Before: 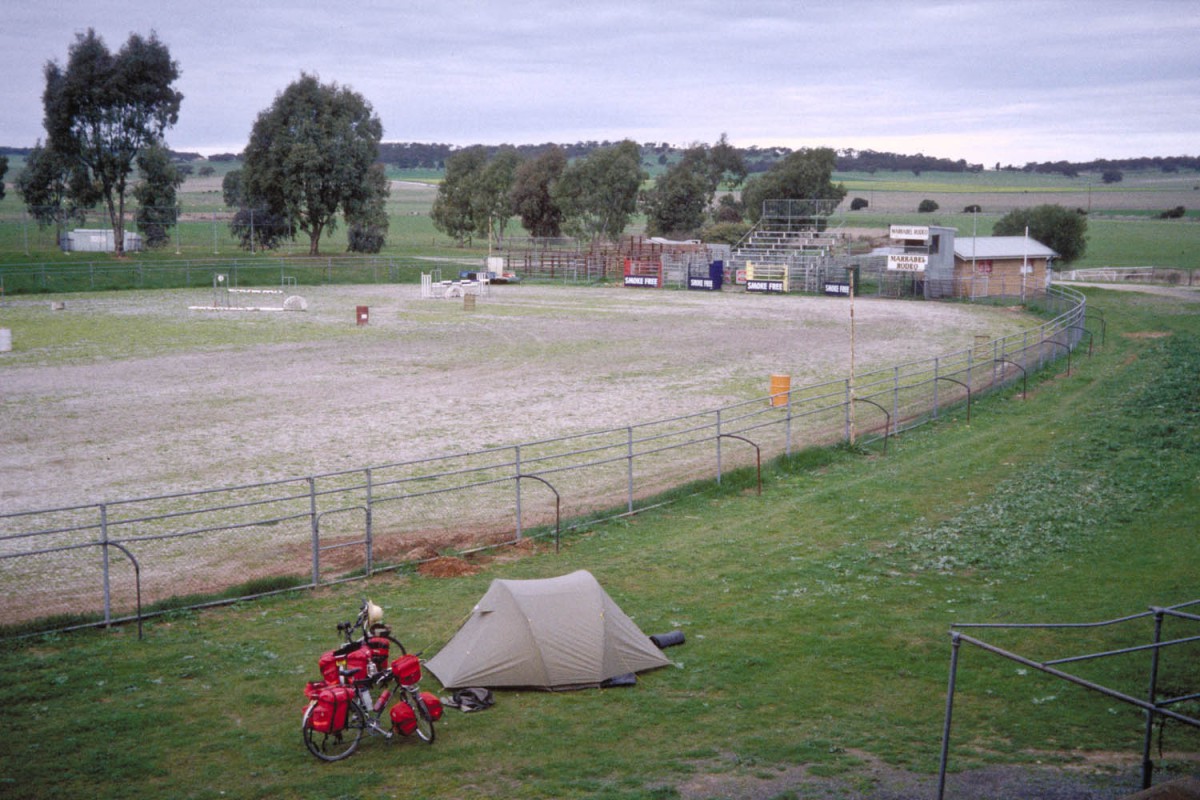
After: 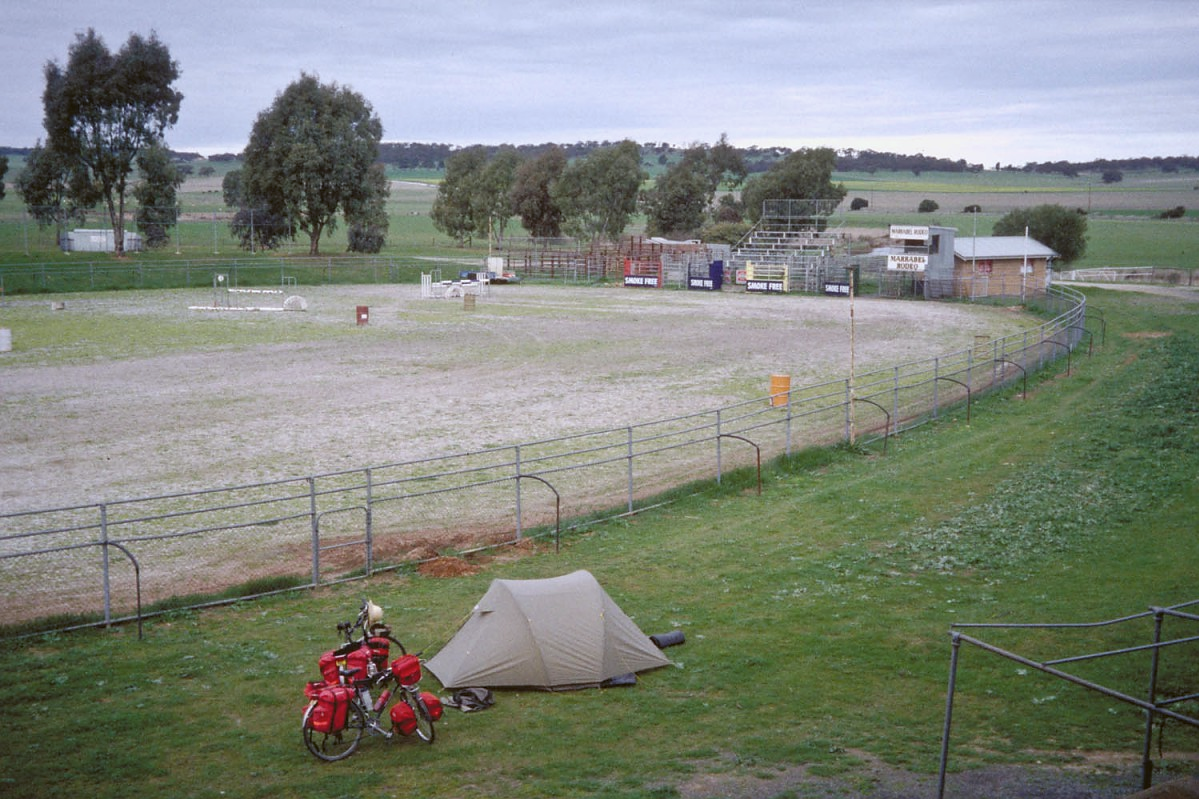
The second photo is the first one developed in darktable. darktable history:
color balance: lift [1.004, 1.002, 1.002, 0.998], gamma [1, 1.007, 1.002, 0.993], gain [1, 0.977, 1.013, 1.023], contrast -3.64%
sharpen: radius 1, threshold 1
